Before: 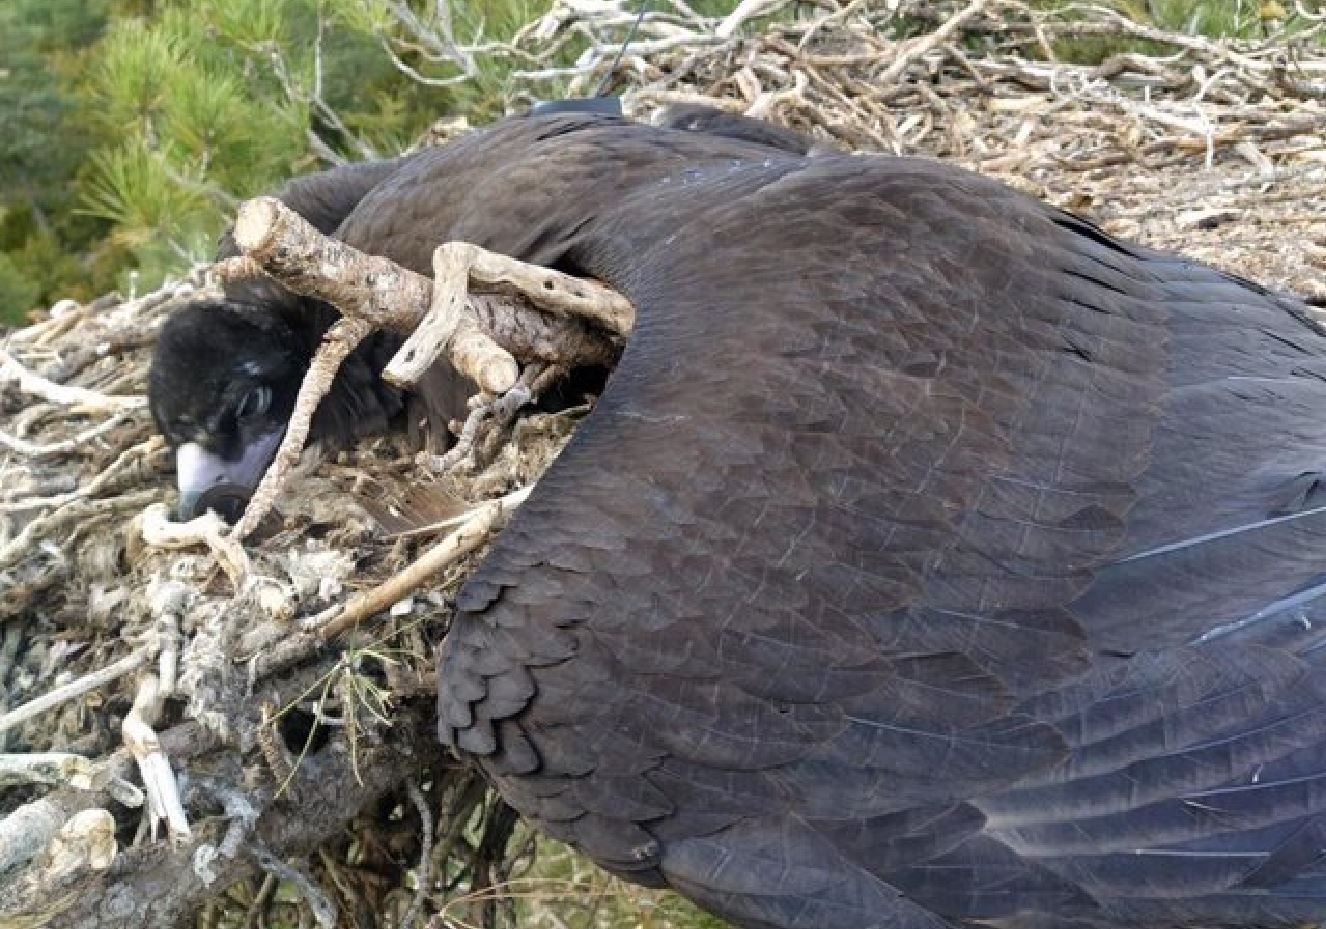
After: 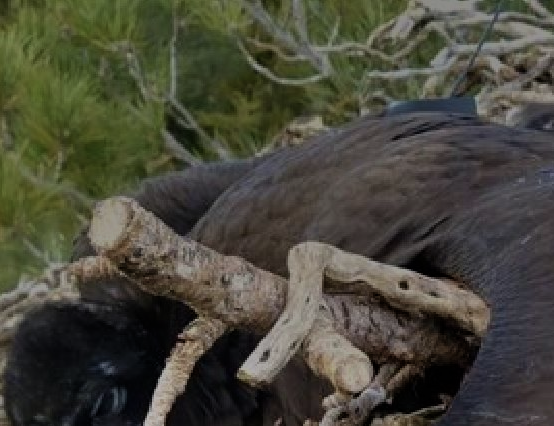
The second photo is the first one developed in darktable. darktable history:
velvia: on, module defaults
shadows and highlights: soften with gaussian
exposure: exposure -2.363 EV, compensate exposure bias true, compensate highlight preservation false
crop and rotate: left 10.985%, top 0.078%, right 47.179%, bottom 53.985%
